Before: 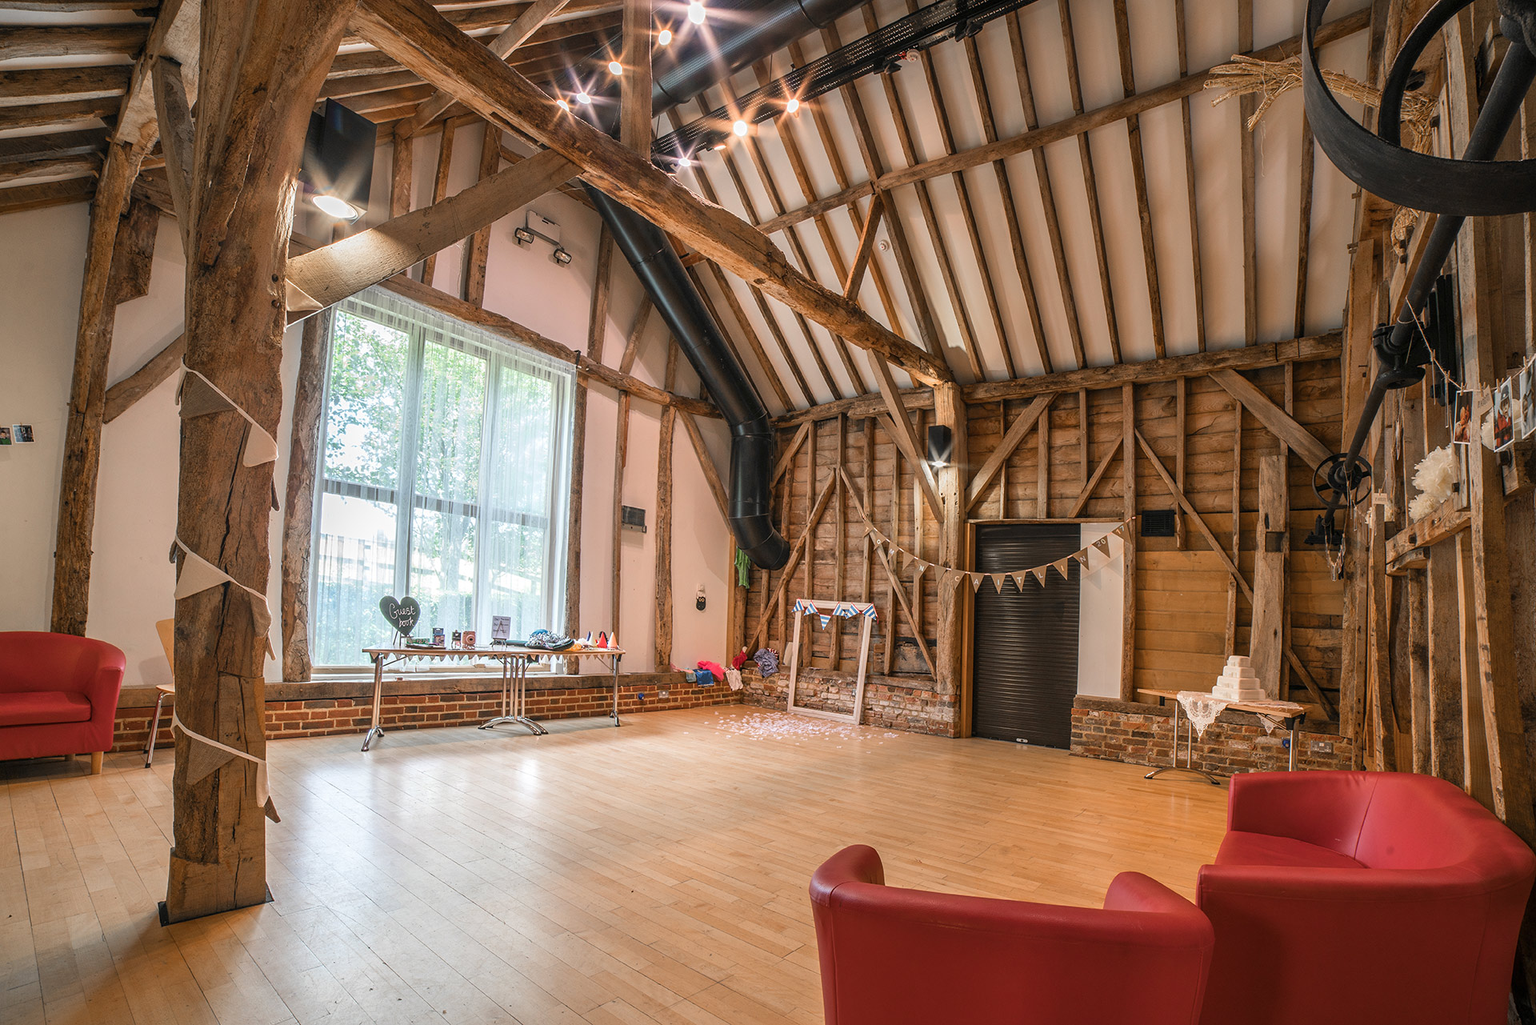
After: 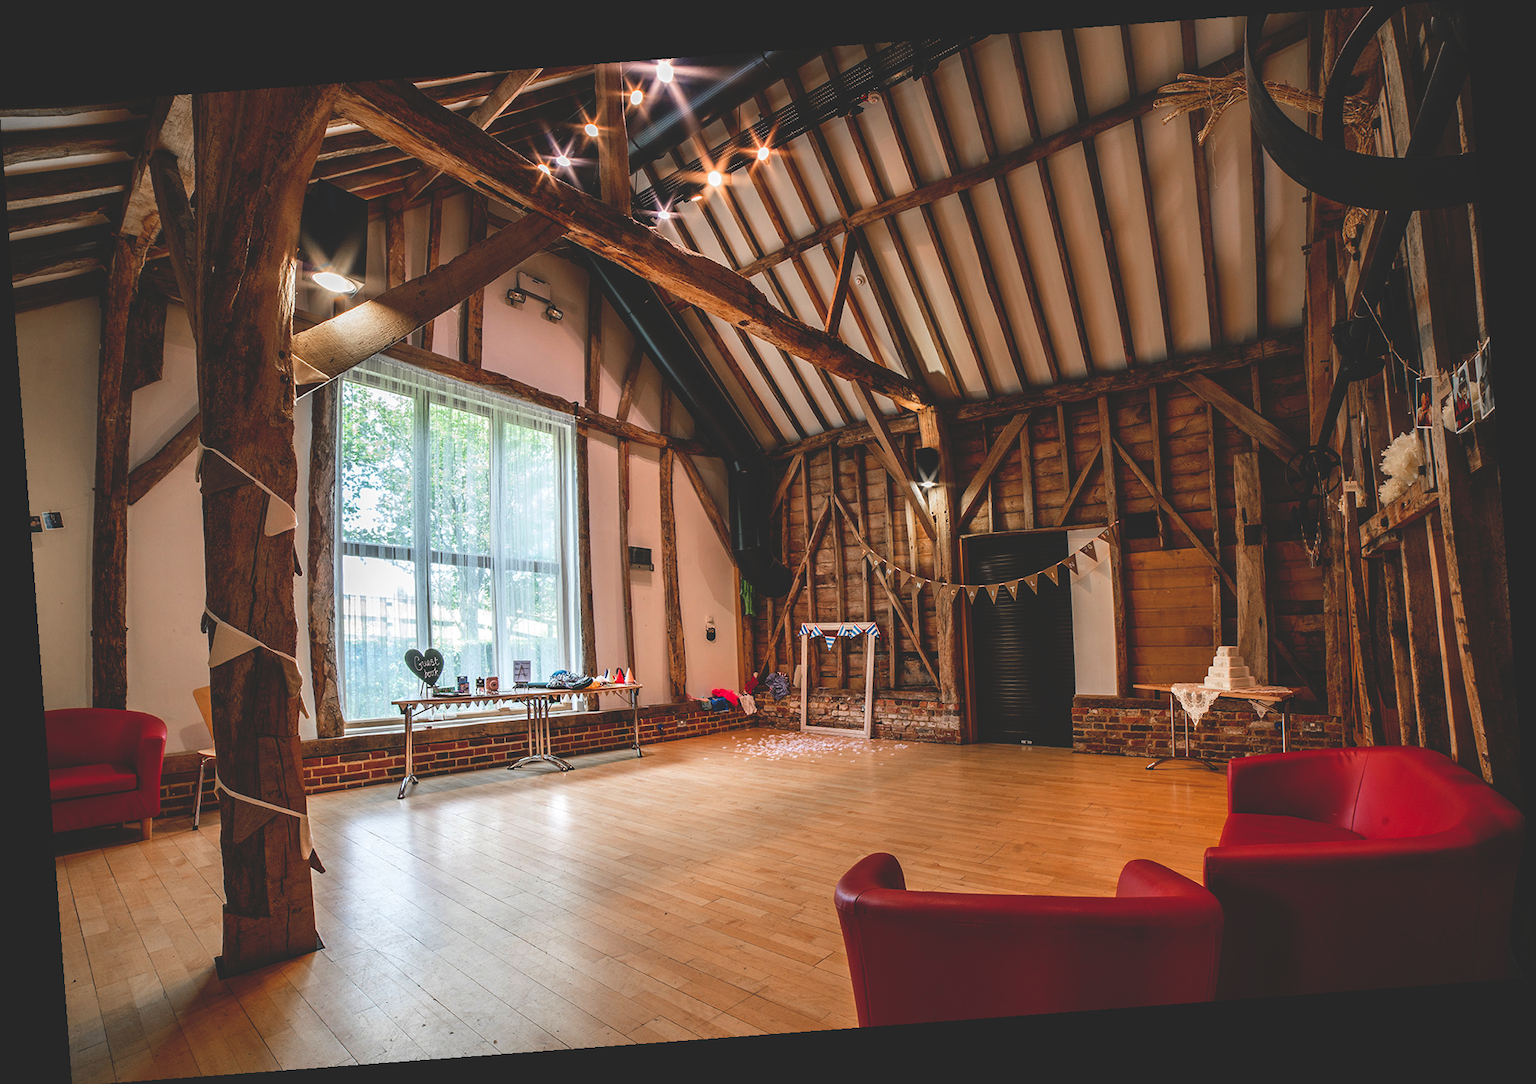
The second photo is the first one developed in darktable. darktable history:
base curve: curves: ch0 [(0, 0.02) (0.083, 0.036) (1, 1)], preserve colors none
white balance: emerald 1
rotate and perspective: rotation -4.25°, automatic cropping off
